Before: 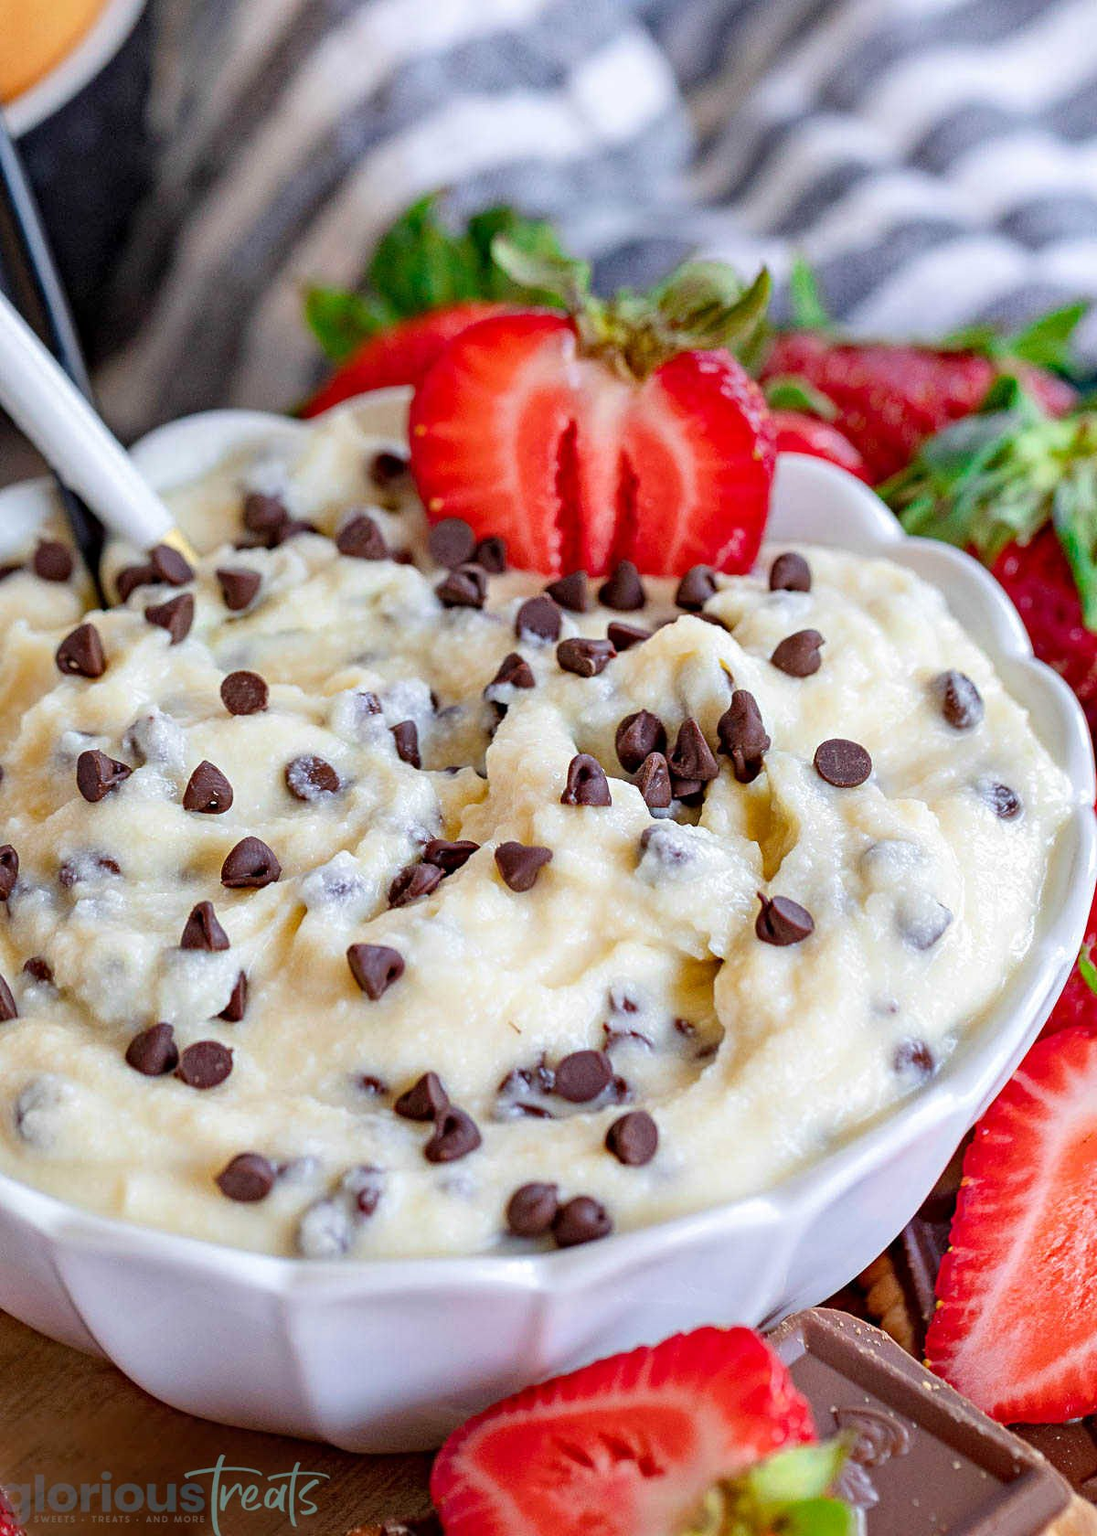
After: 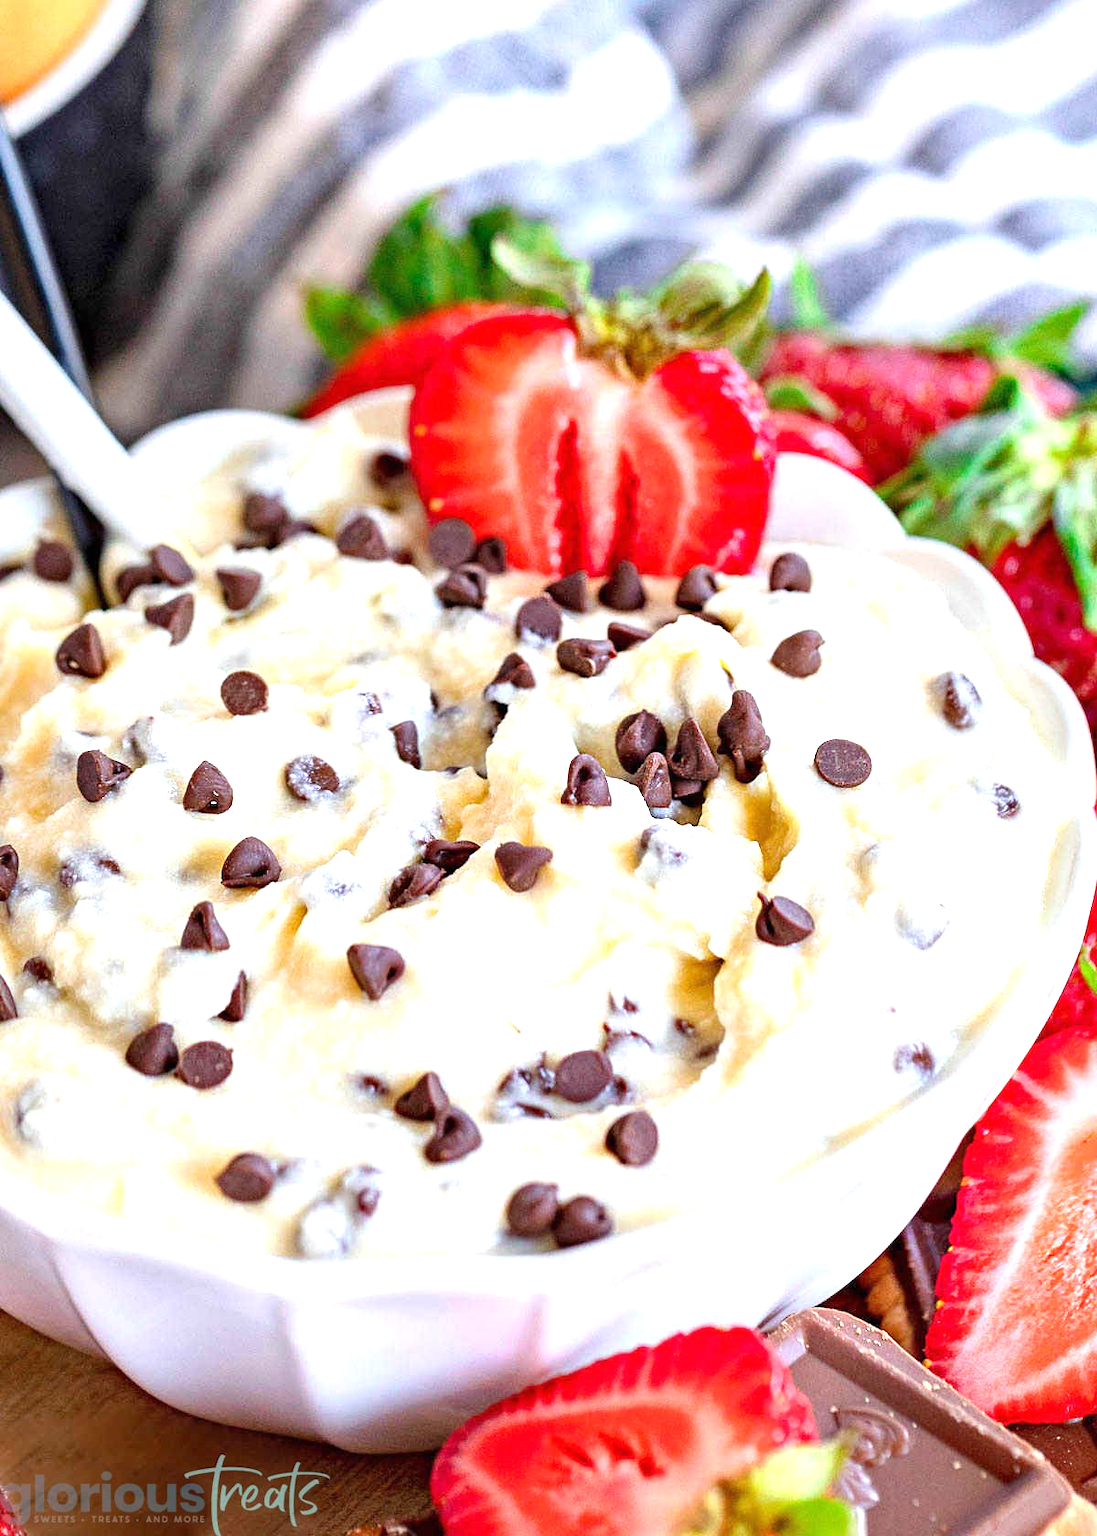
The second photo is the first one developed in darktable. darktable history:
exposure: black level correction 0, exposure 1 EV, compensate exposure bias true, compensate highlight preservation false
white balance: red 1, blue 1
